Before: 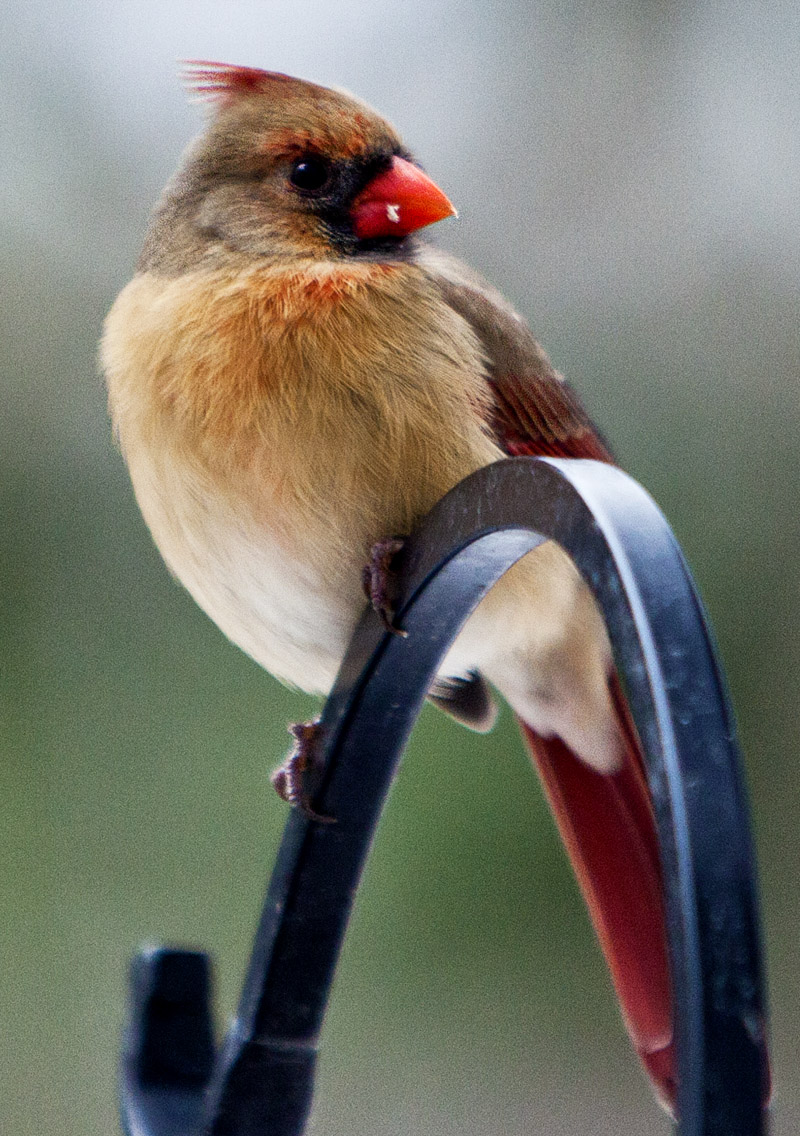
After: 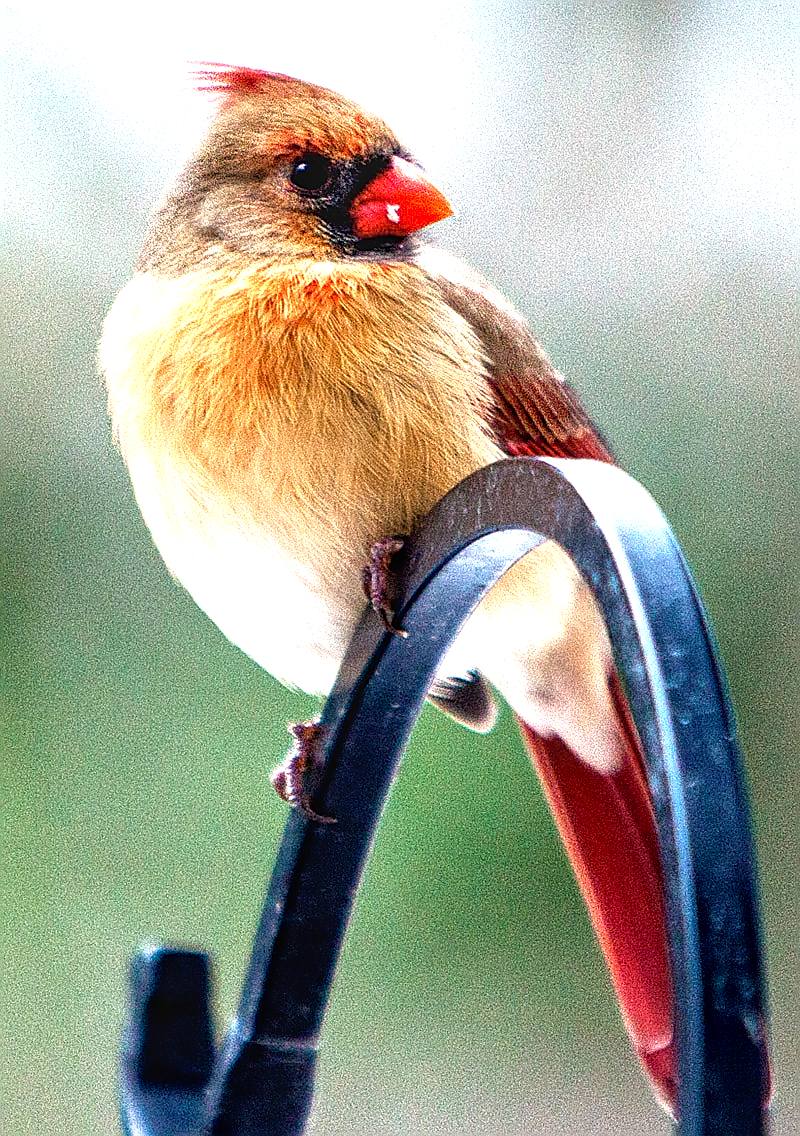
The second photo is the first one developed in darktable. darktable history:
sharpen: radius 1.377, amount 1.255, threshold 0.631
exposure: black level correction 0, exposure 1.199 EV, compensate highlight preservation false
local contrast: on, module defaults
